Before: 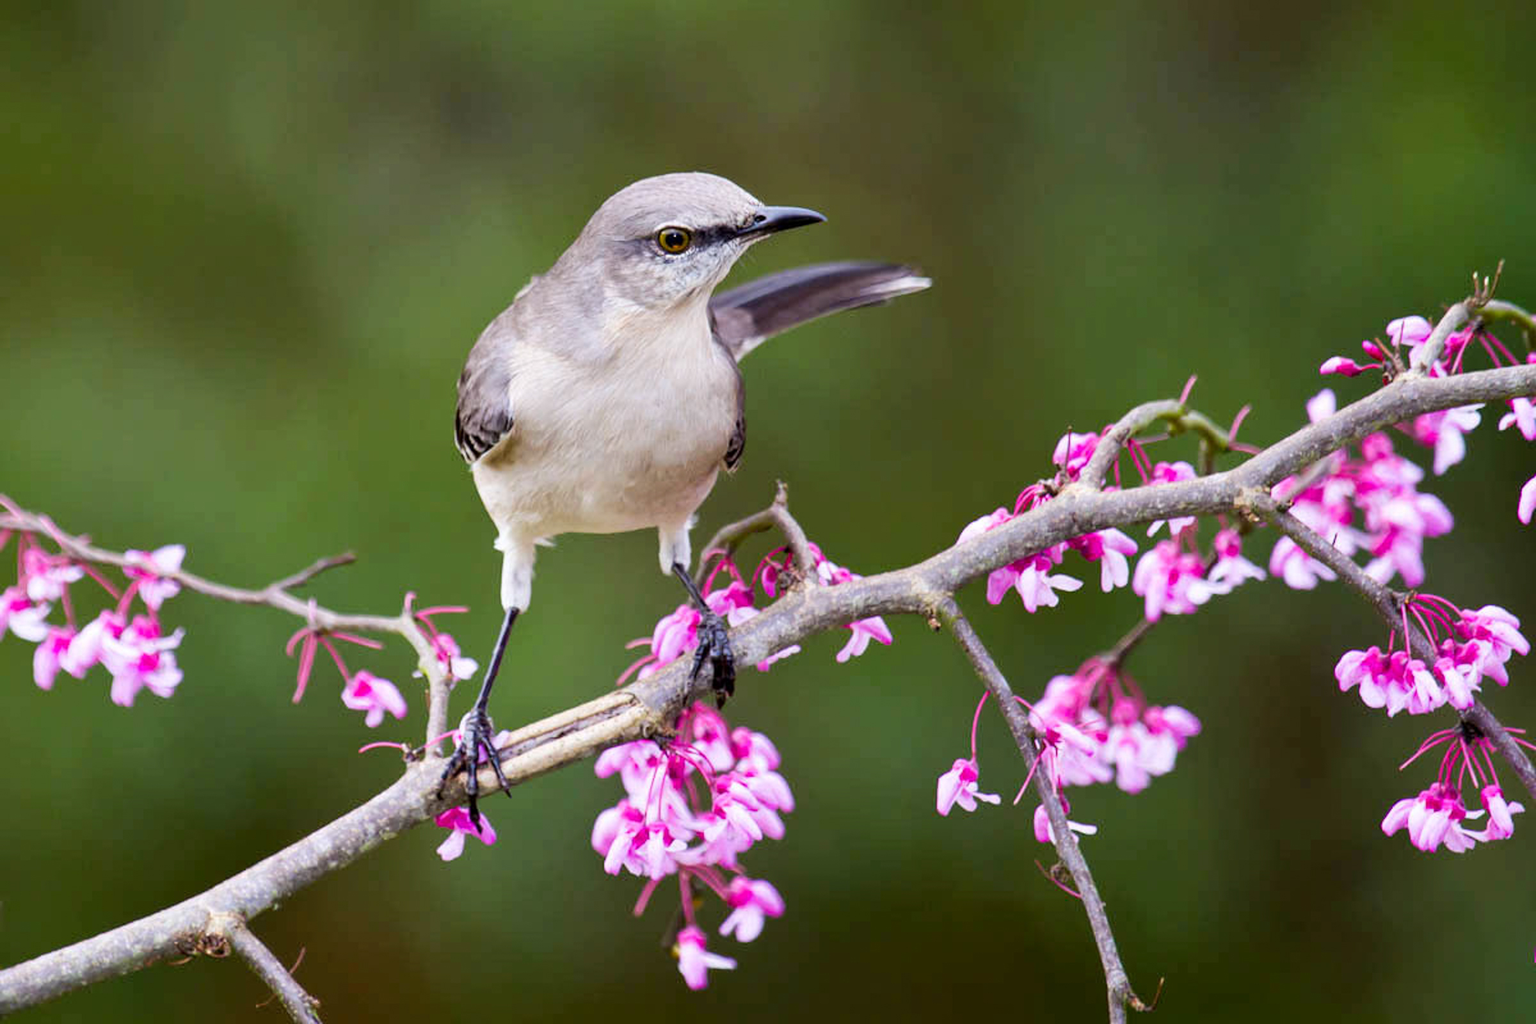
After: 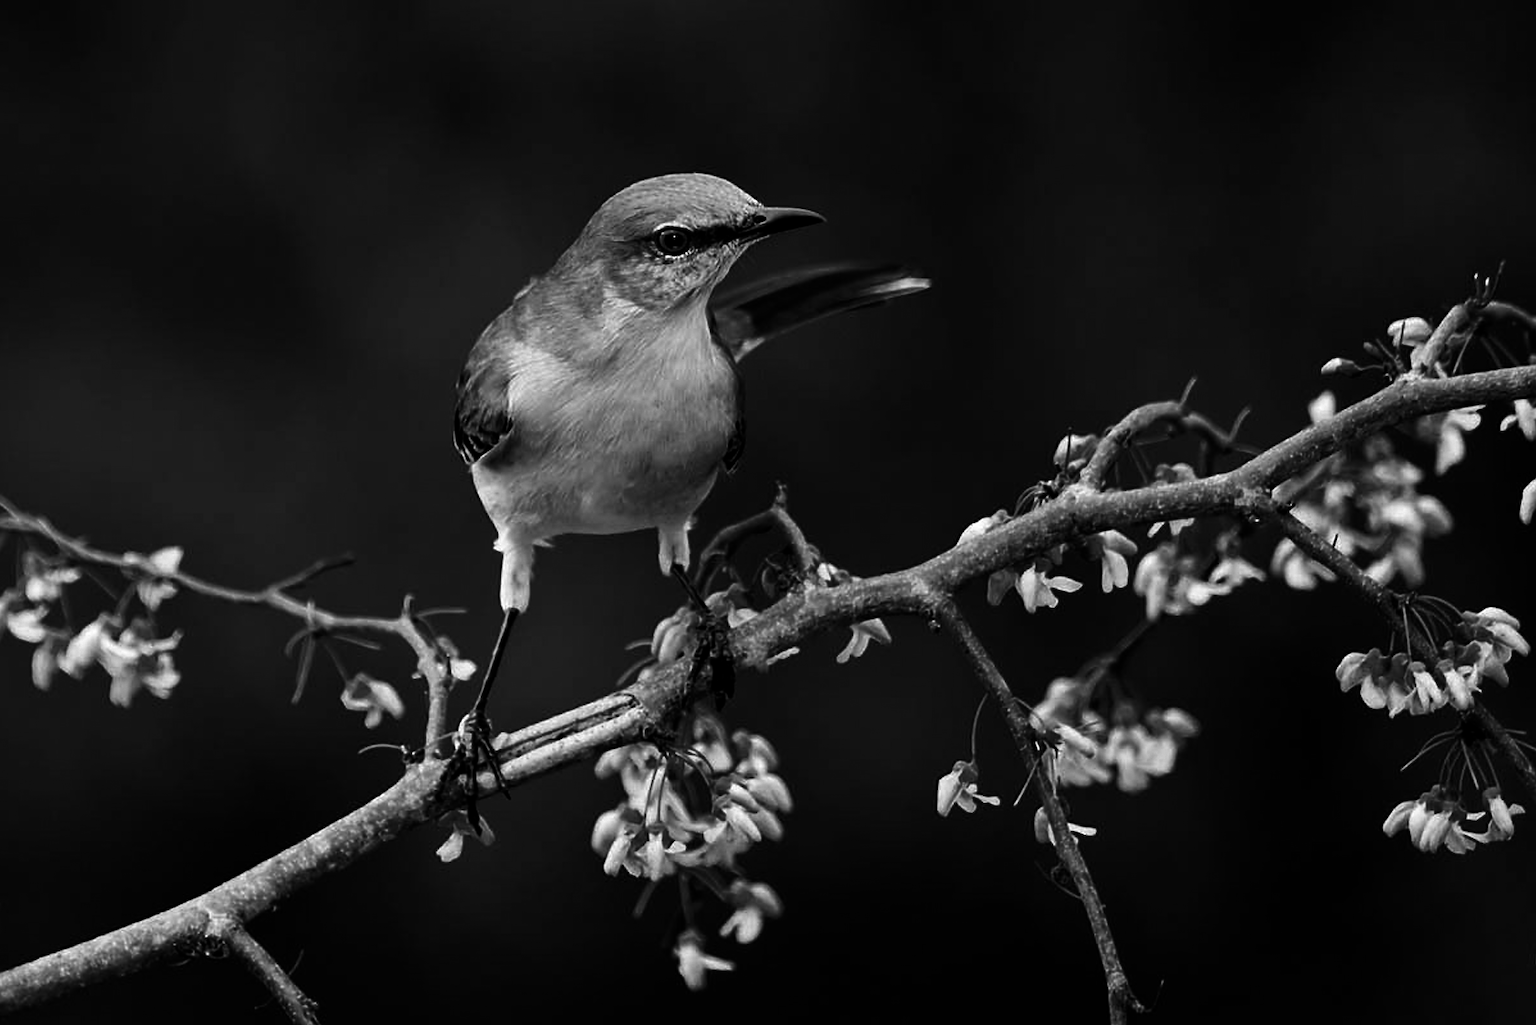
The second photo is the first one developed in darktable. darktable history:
sharpen: radius 1.864, amount 0.398, threshold 1.271
contrast brightness saturation: contrast 0.02, brightness -1, saturation -1
crop and rotate: left 0.126%
